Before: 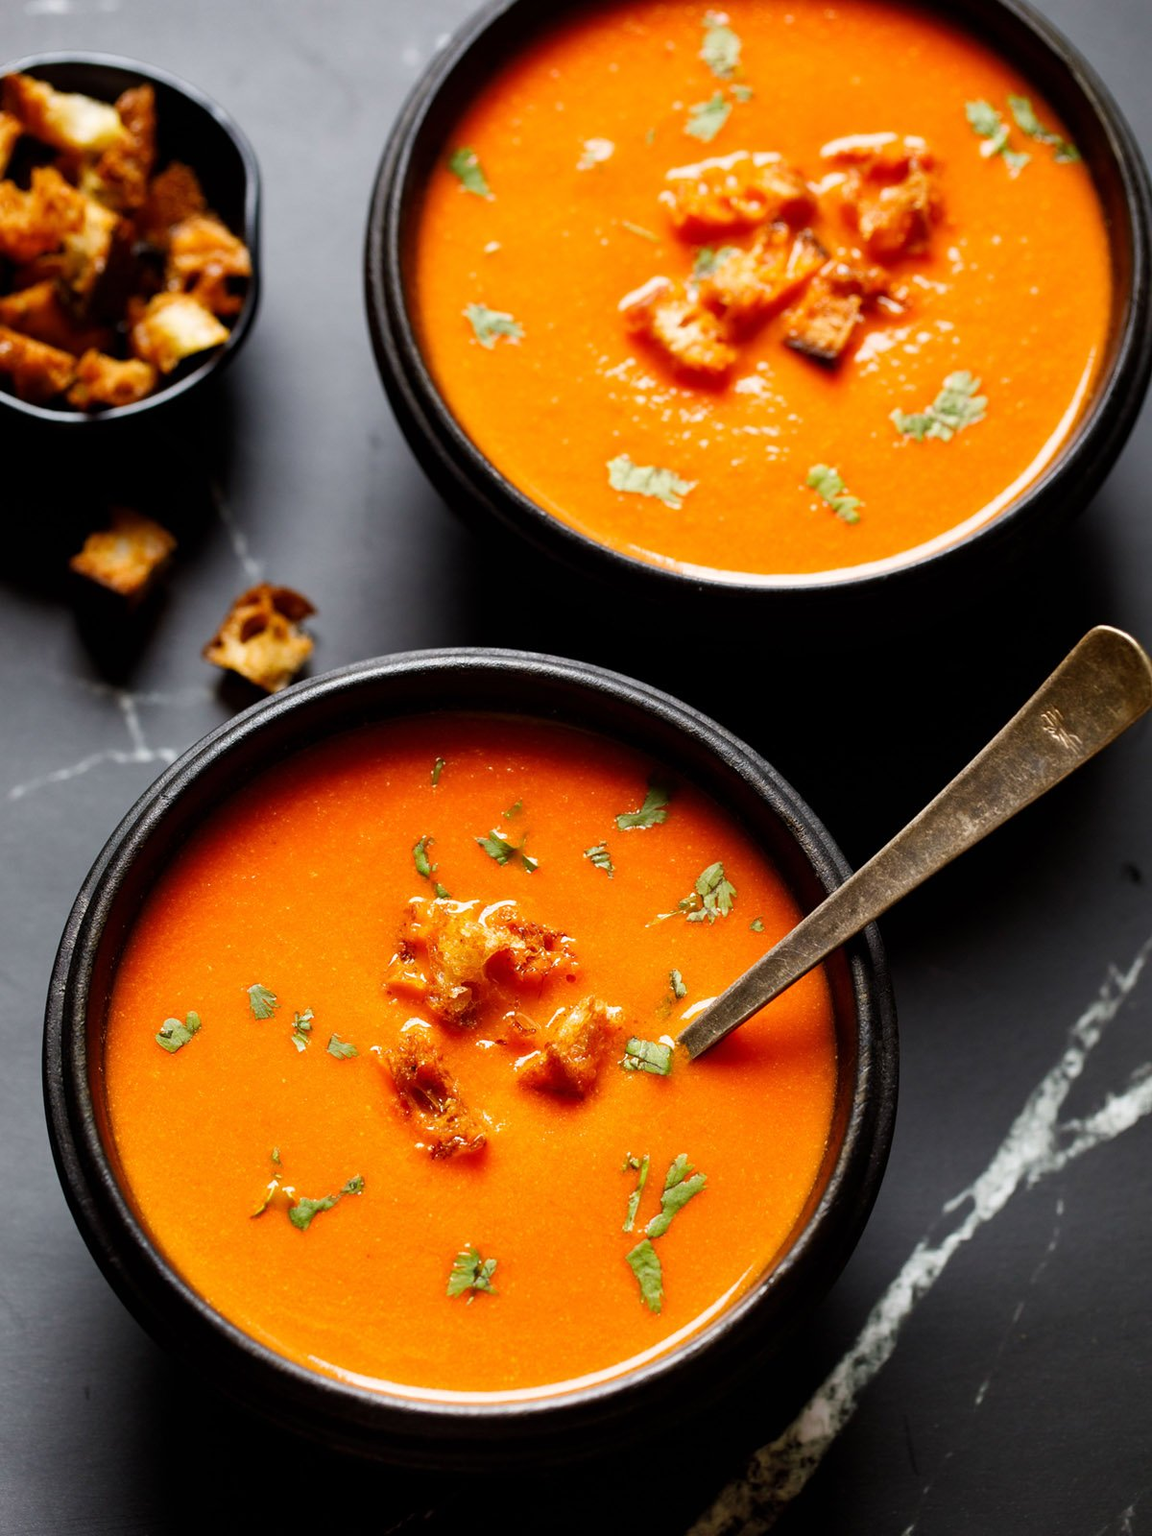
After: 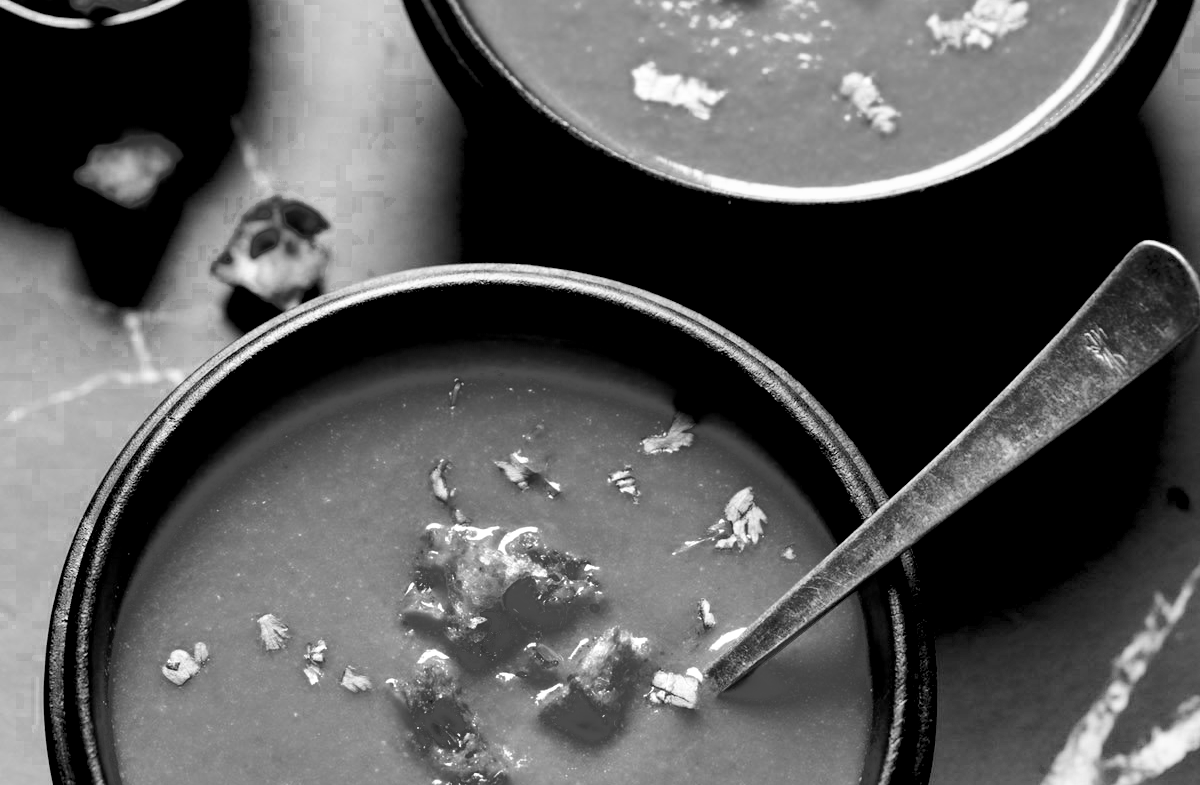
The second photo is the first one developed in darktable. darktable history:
crop and rotate: top 25.74%, bottom 25.159%
base curve: curves: ch0 [(0, 0) (0.025, 0.046) (0.112, 0.277) (0.467, 0.74) (0.814, 0.929) (1, 0.942)], preserve colors none
exposure: black level correction 0.009, exposure 0.017 EV, compensate exposure bias true, compensate highlight preservation false
local contrast: mode bilateral grid, contrast 21, coarseness 50, detail 132%, midtone range 0.2
tone equalizer: edges refinement/feathering 500, mask exposure compensation -1.57 EV, preserve details no
color zones: curves: ch0 [(0.002, 0.589) (0.107, 0.484) (0.146, 0.249) (0.217, 0.352) (0.309, 0.525) (0.39, 0.404) (0.455, 0.169) (0.597, 0.055) (0.724, 0.212) (0.775, 0.691) (0.869, 0.571) (1, 0.587)]; ch1 [(0, 0) (0.143, 0) (0.286, 0) (0.429, 0) (0.571, 0) (0.714, 0) (0.857, 0)]
